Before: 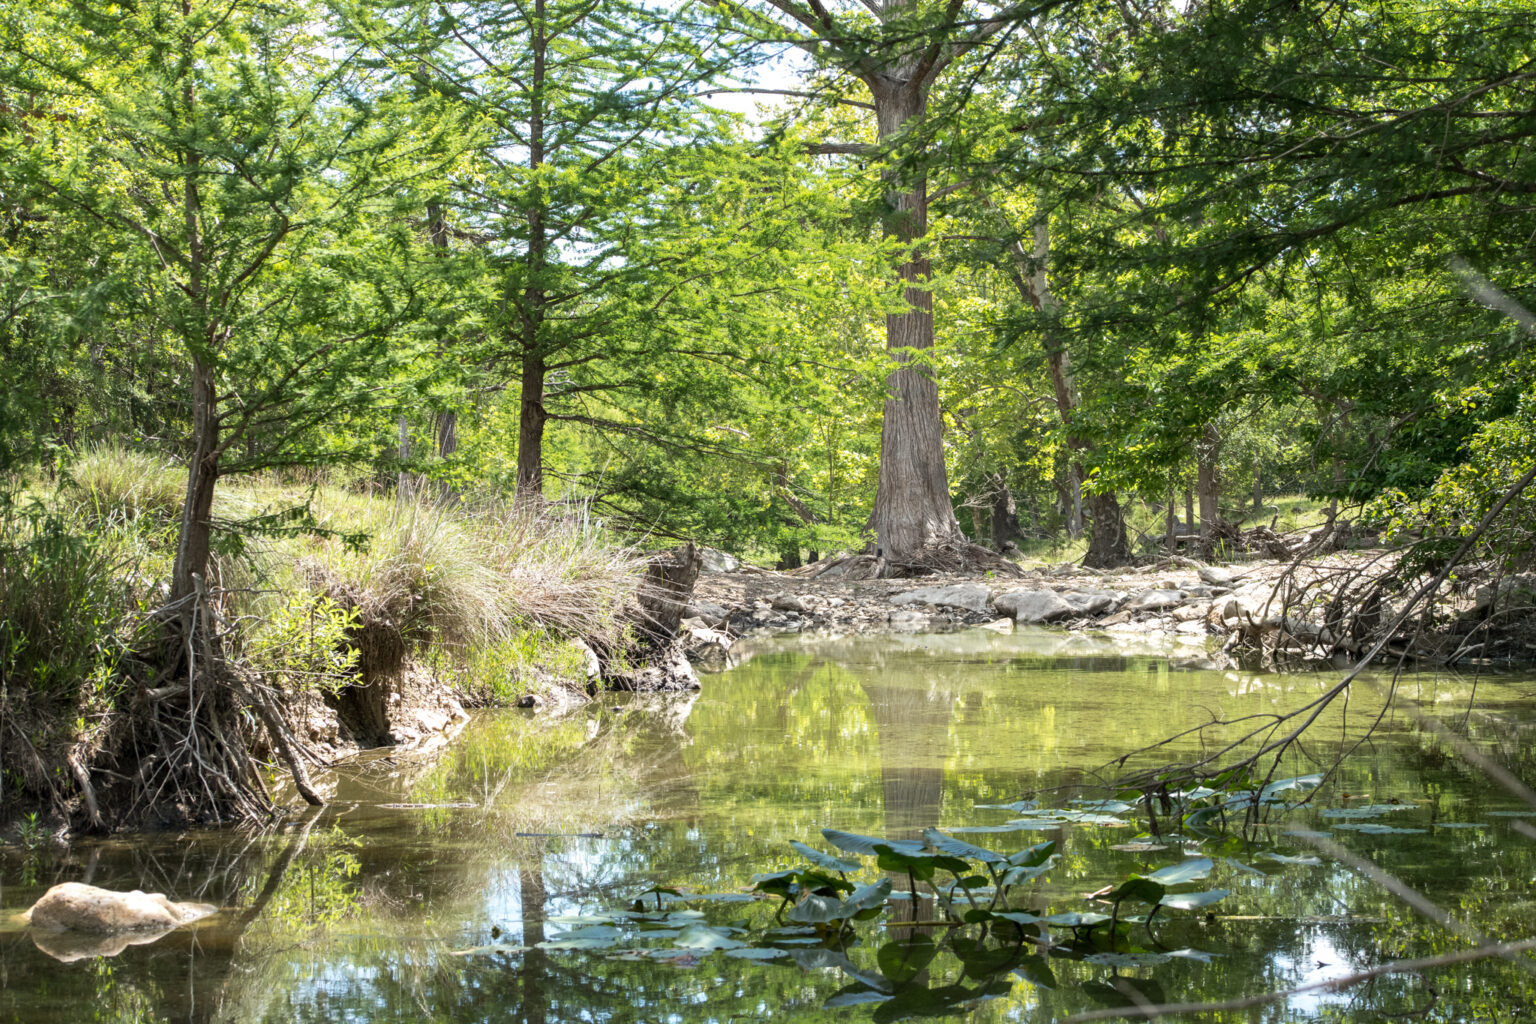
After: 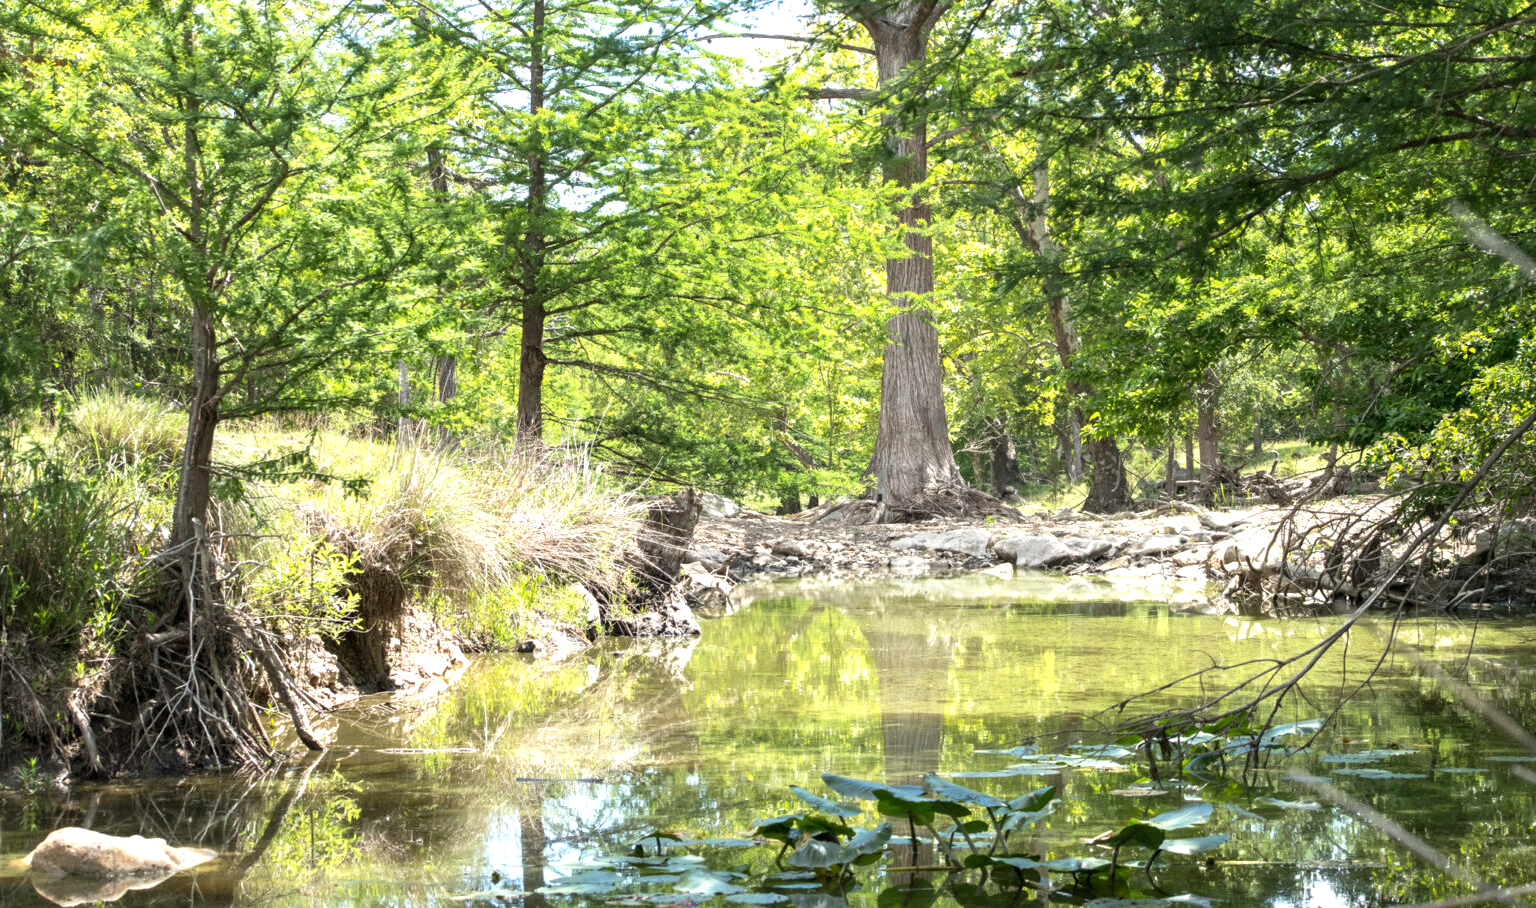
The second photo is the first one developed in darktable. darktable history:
exposure: exposure 0.551 EV, compensate highlight preservation false
crop and rotate: top 5.437%, bottom 5.837%
